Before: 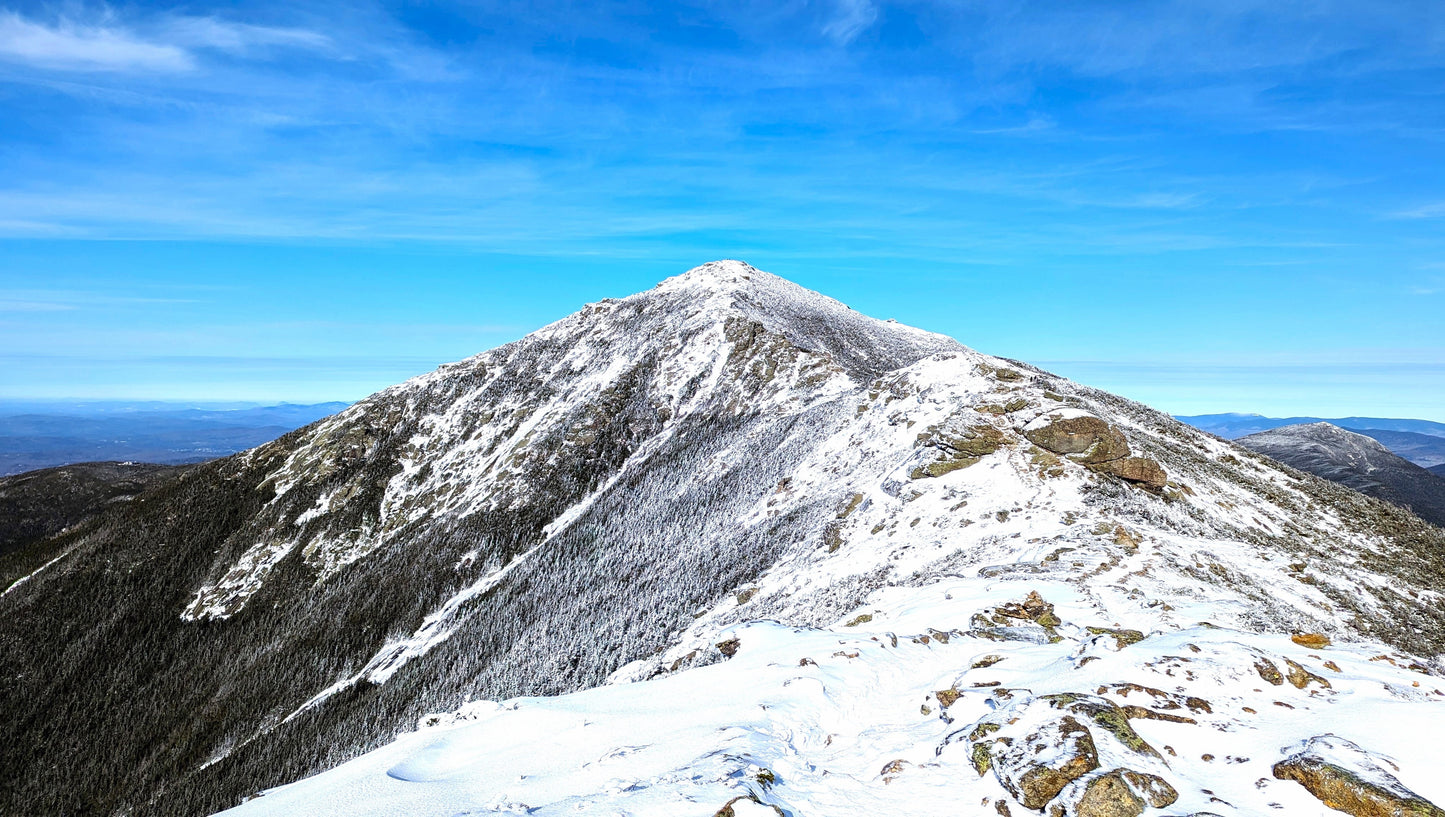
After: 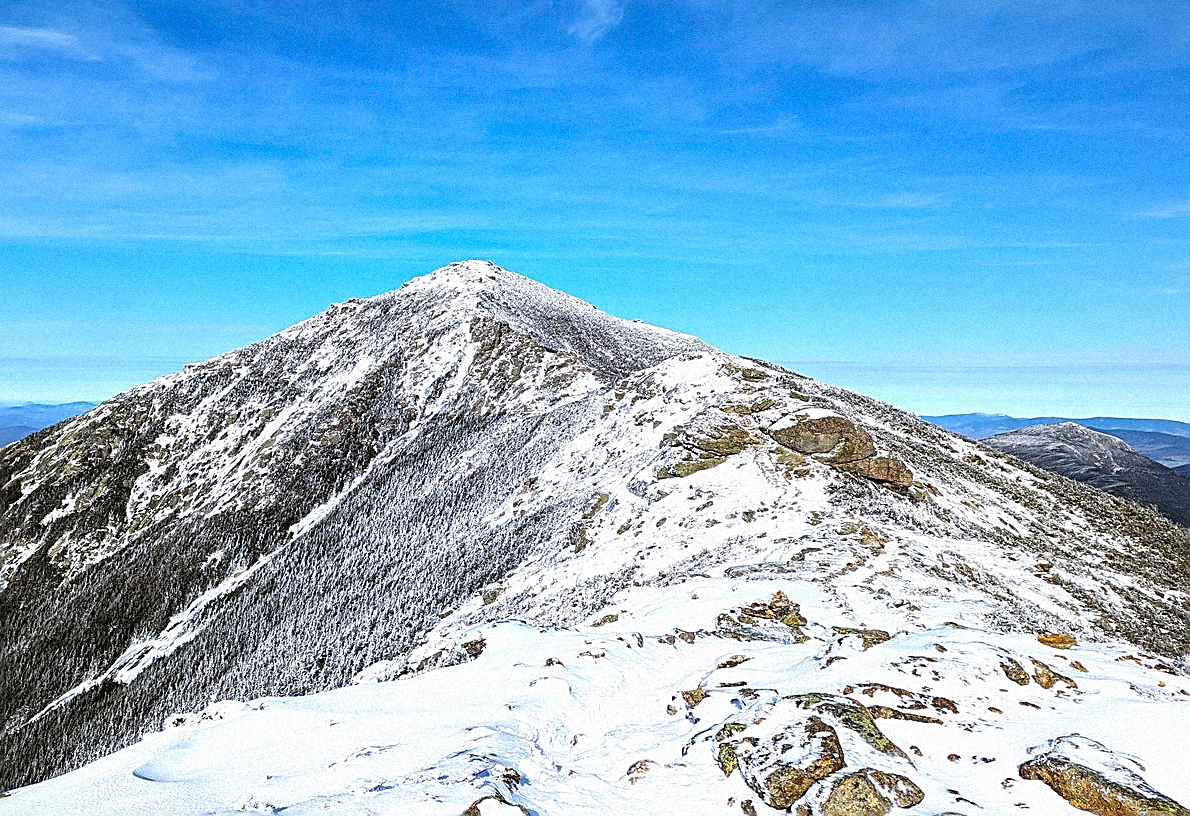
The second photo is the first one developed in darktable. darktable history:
sharpen: amount 0.901
crop: left 17.582%, bottom 0.031%
grain: mid-tones bias 0%
